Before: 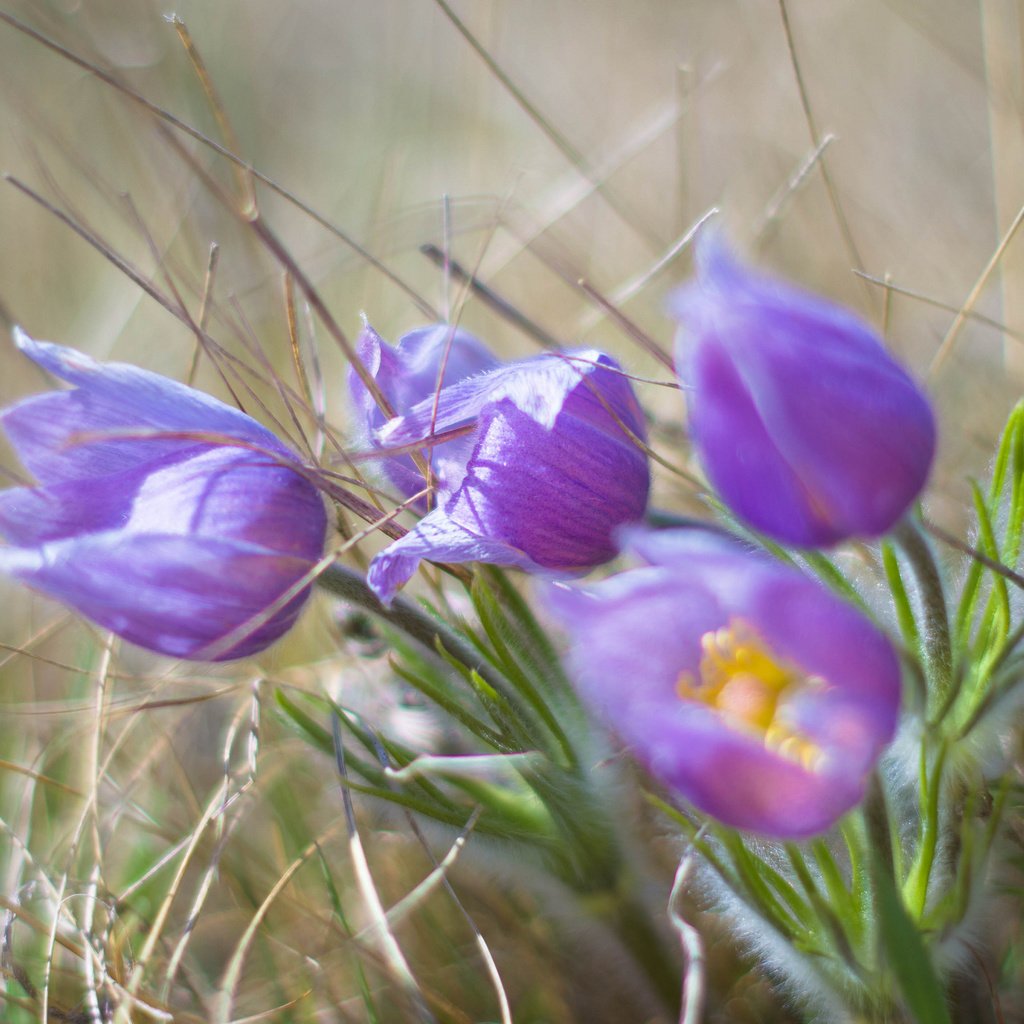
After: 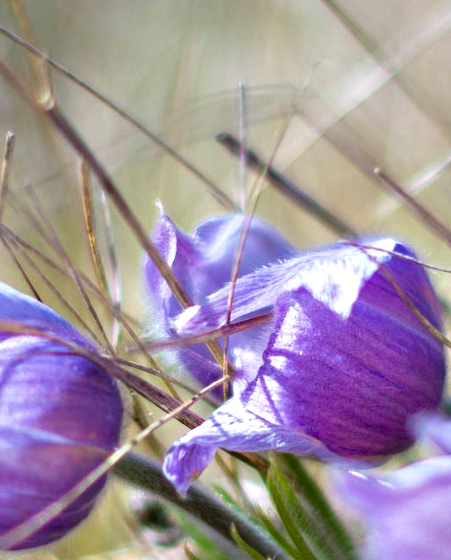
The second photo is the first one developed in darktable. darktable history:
crop: left 19.966%, top 10.863%, right 35.915%, bottom 34.365%
contrast equalizer: octaves 7, y [[0.6 ×6], [0.55 ×6], [0 ×6], [0 ×6], [0 ×6]]
